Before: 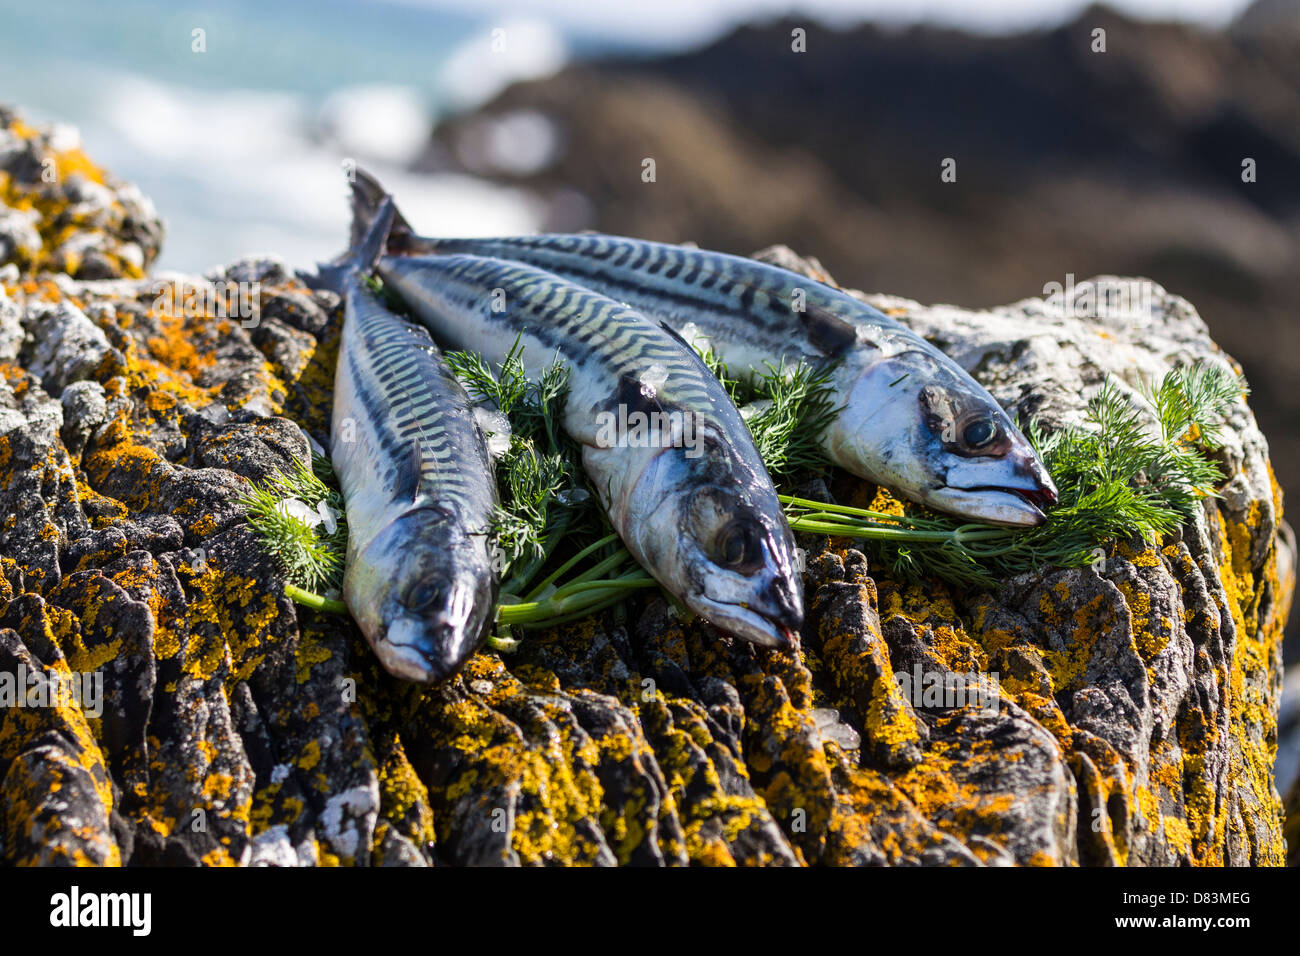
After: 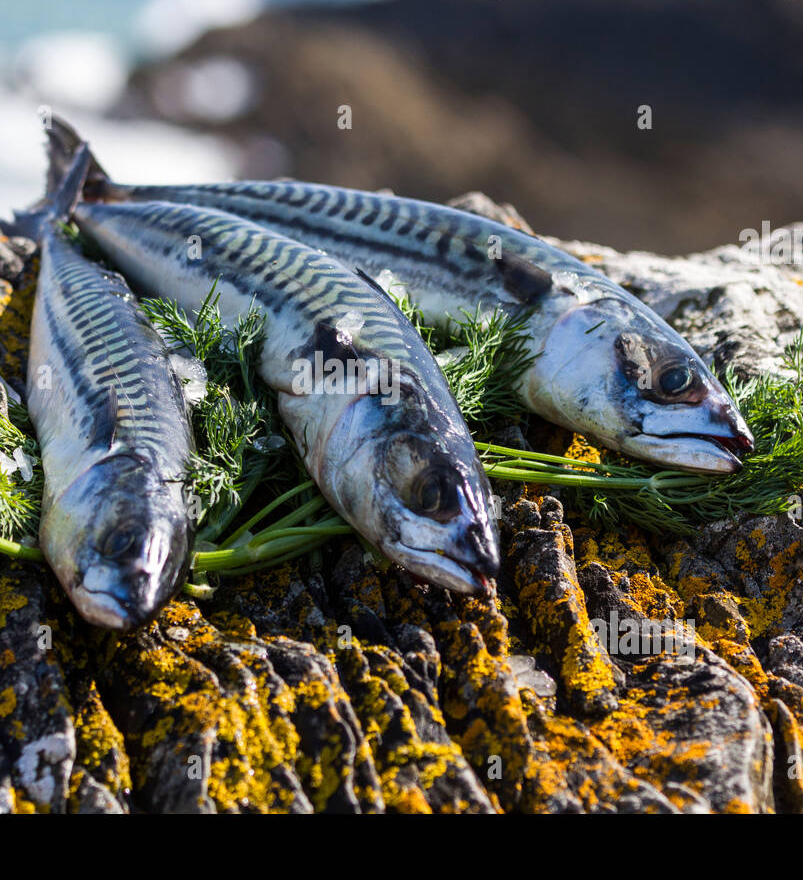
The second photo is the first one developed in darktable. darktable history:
crop and rotate: left 23.398%, top 5.642%, right 14.829%, bottom 2.292%
